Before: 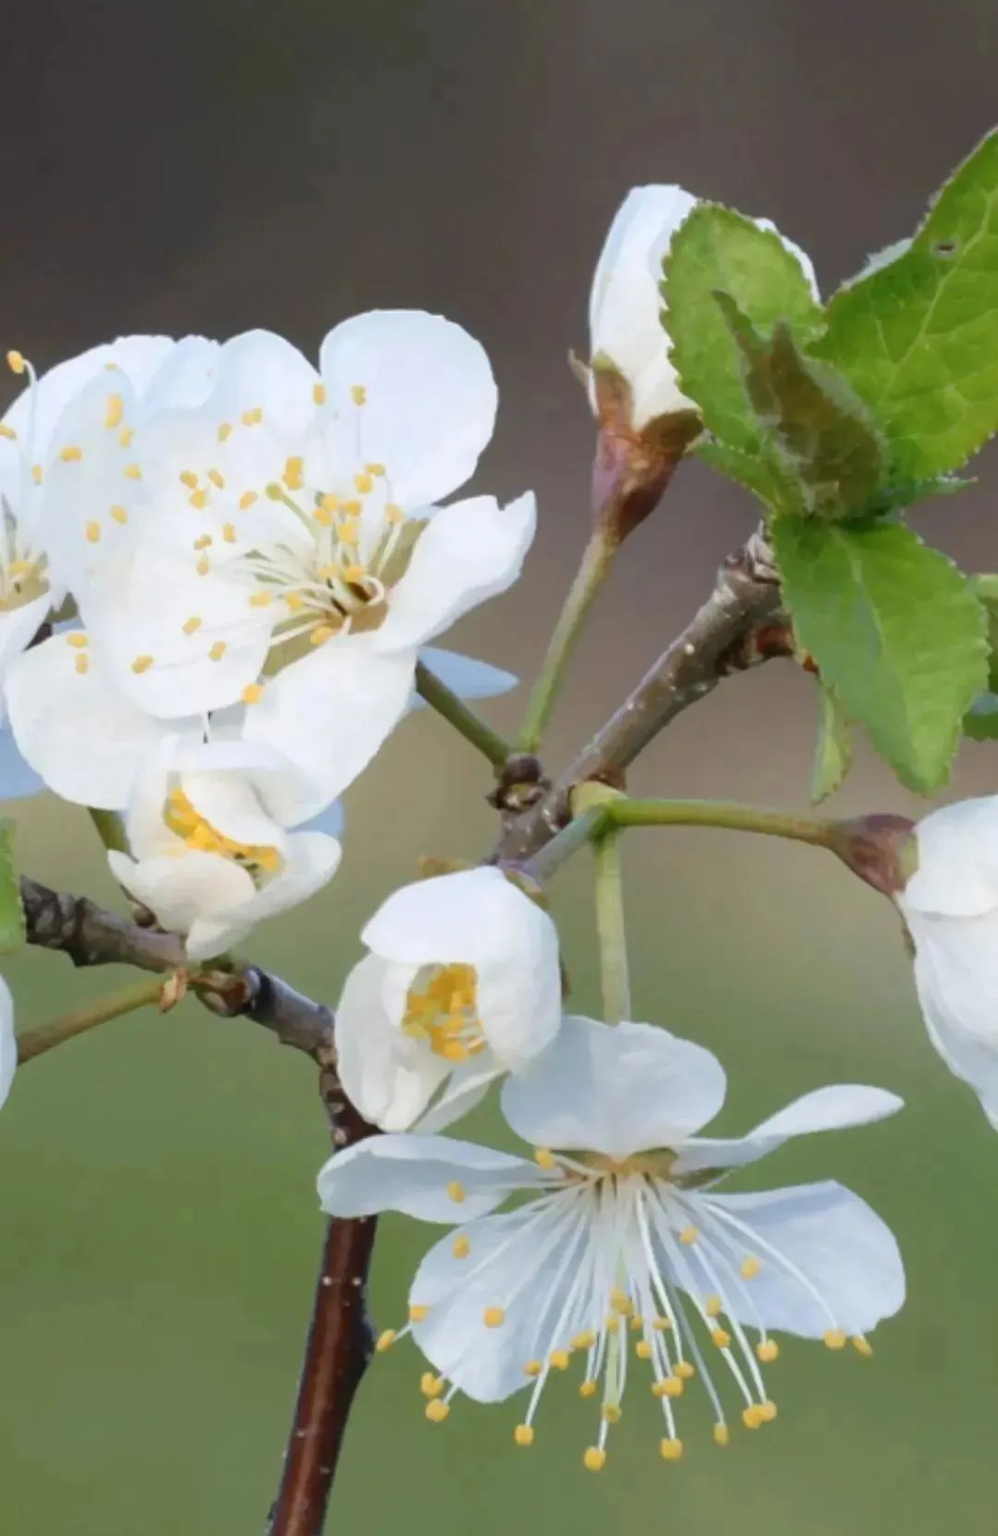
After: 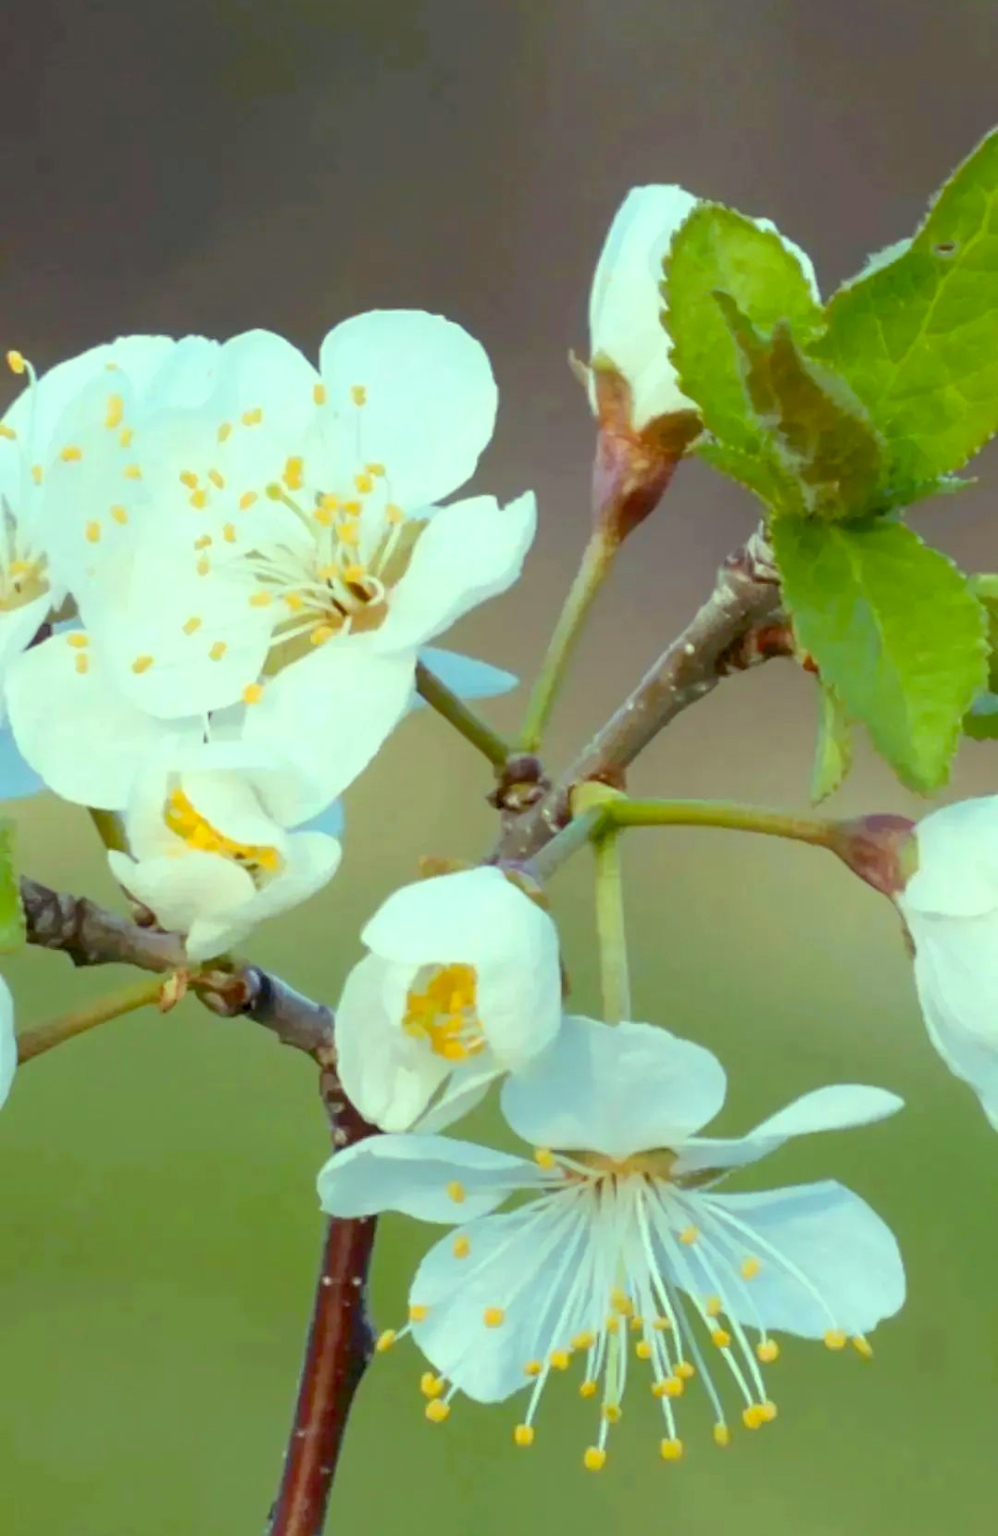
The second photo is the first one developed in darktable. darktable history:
color balance rgb: highlights gain › luminance 15.289%, highlights gain › chroma 6.932%, highlights gain › hue 125.56°, global offset › luminance -0.511%, perceptual saturation grading › global saturation 17.919%, hue shift -3.15°, perceptual brilliance grading › global brilliance 11.572%, contrast -20.71%
